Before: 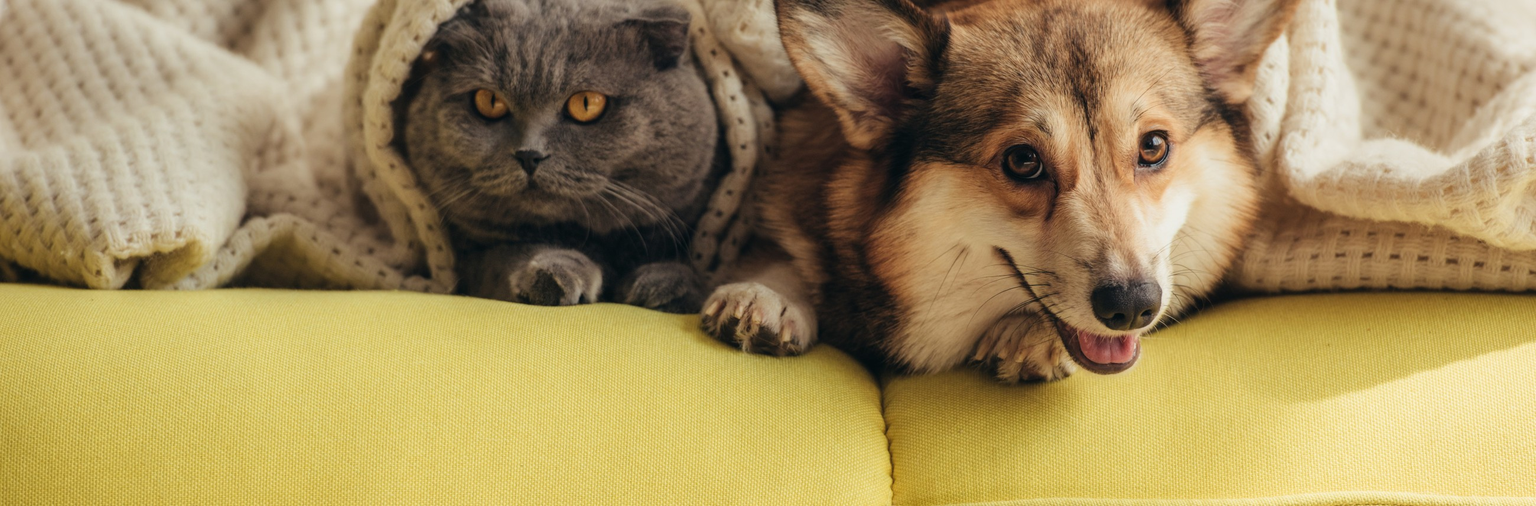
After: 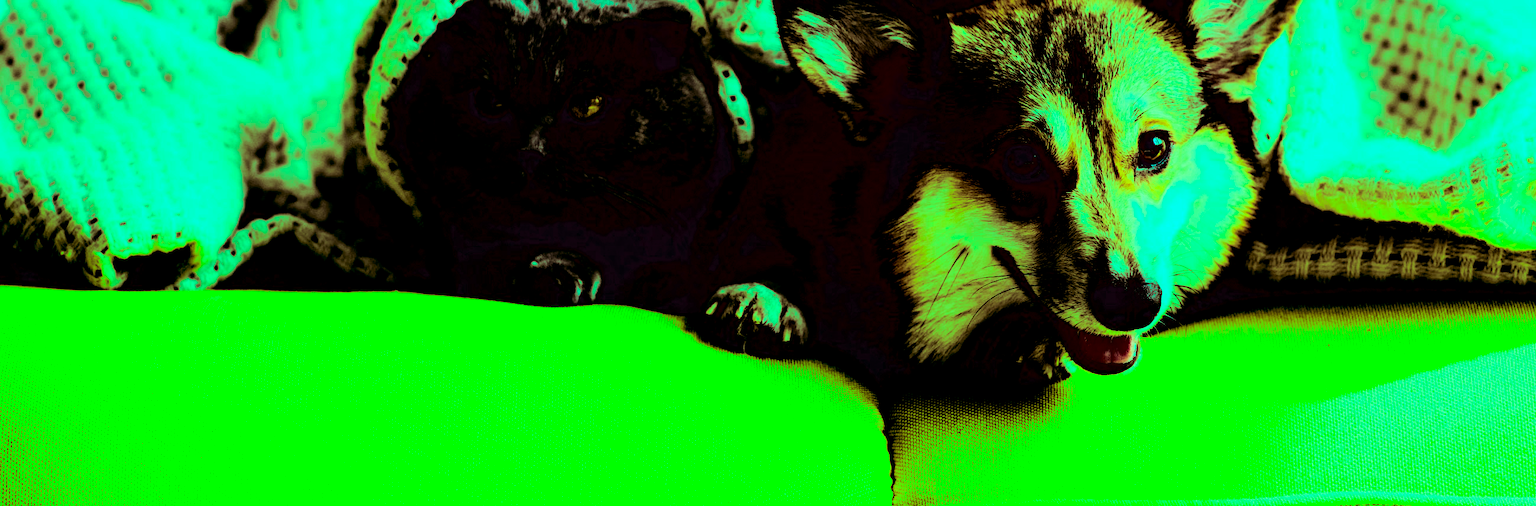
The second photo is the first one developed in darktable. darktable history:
split-toning: on, module defaults
contrast brightness saturation: contrast 0.77, brightness -1, saturation 1
color balance rgb: shadows lift › luminance 0.49%, shadows lift › chroma 6.83%, shadows lift › hue 300.29°, power › hue 208.98°, highlights gain › luminance 20.24%, highlights gain › chroma 13.17%, highlights gain › hue 173.85°, perceptual saturation grading › global saturation 18.05%
